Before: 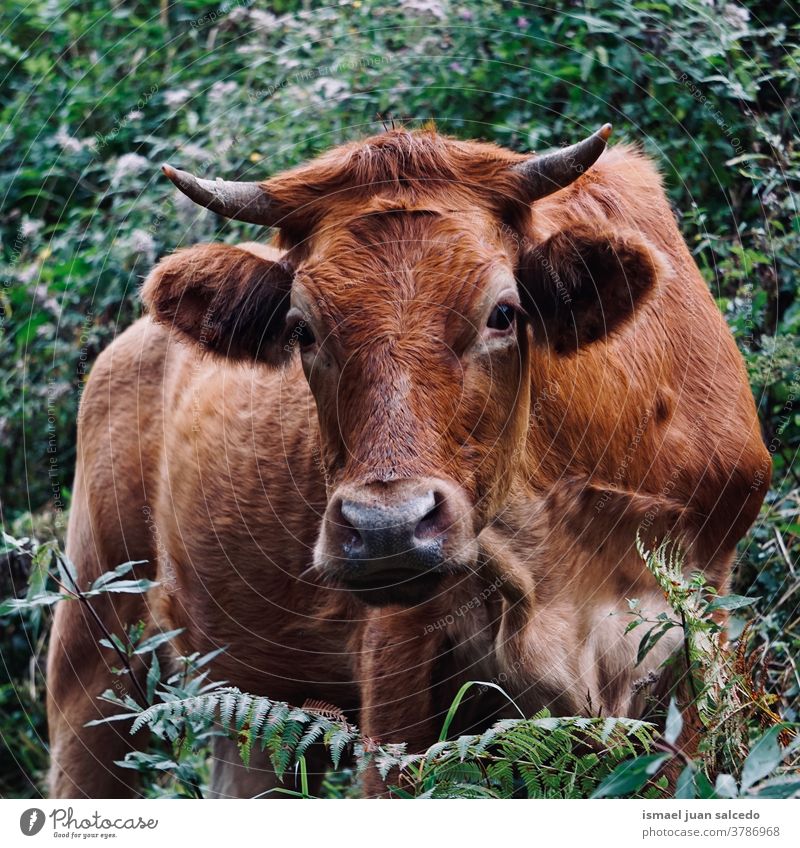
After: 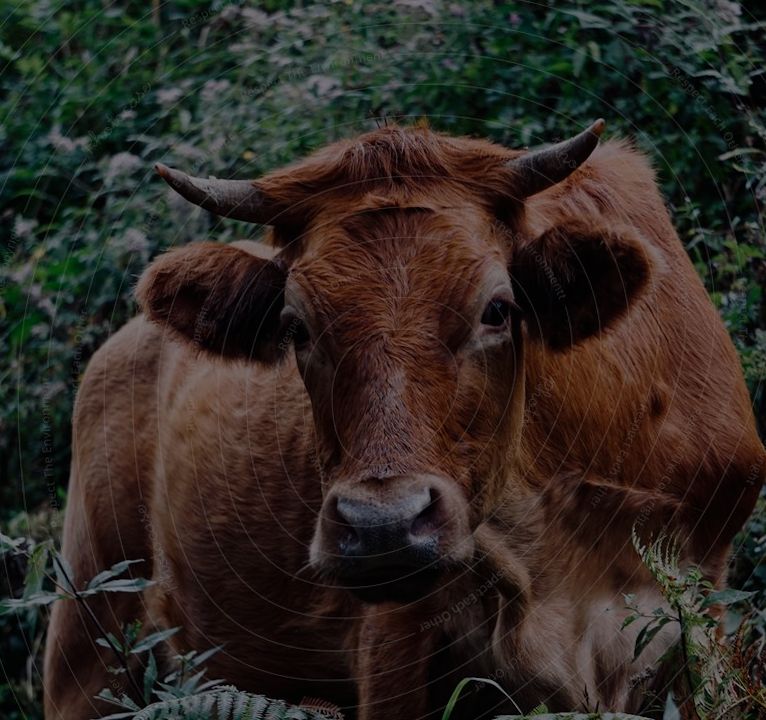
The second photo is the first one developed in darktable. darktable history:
crop and rotate: angle 0.445°, left 0.318%, right 3.035%, bottom 14.296%
exposure: exposure -2.083 EV, compensate highlight preservation false
